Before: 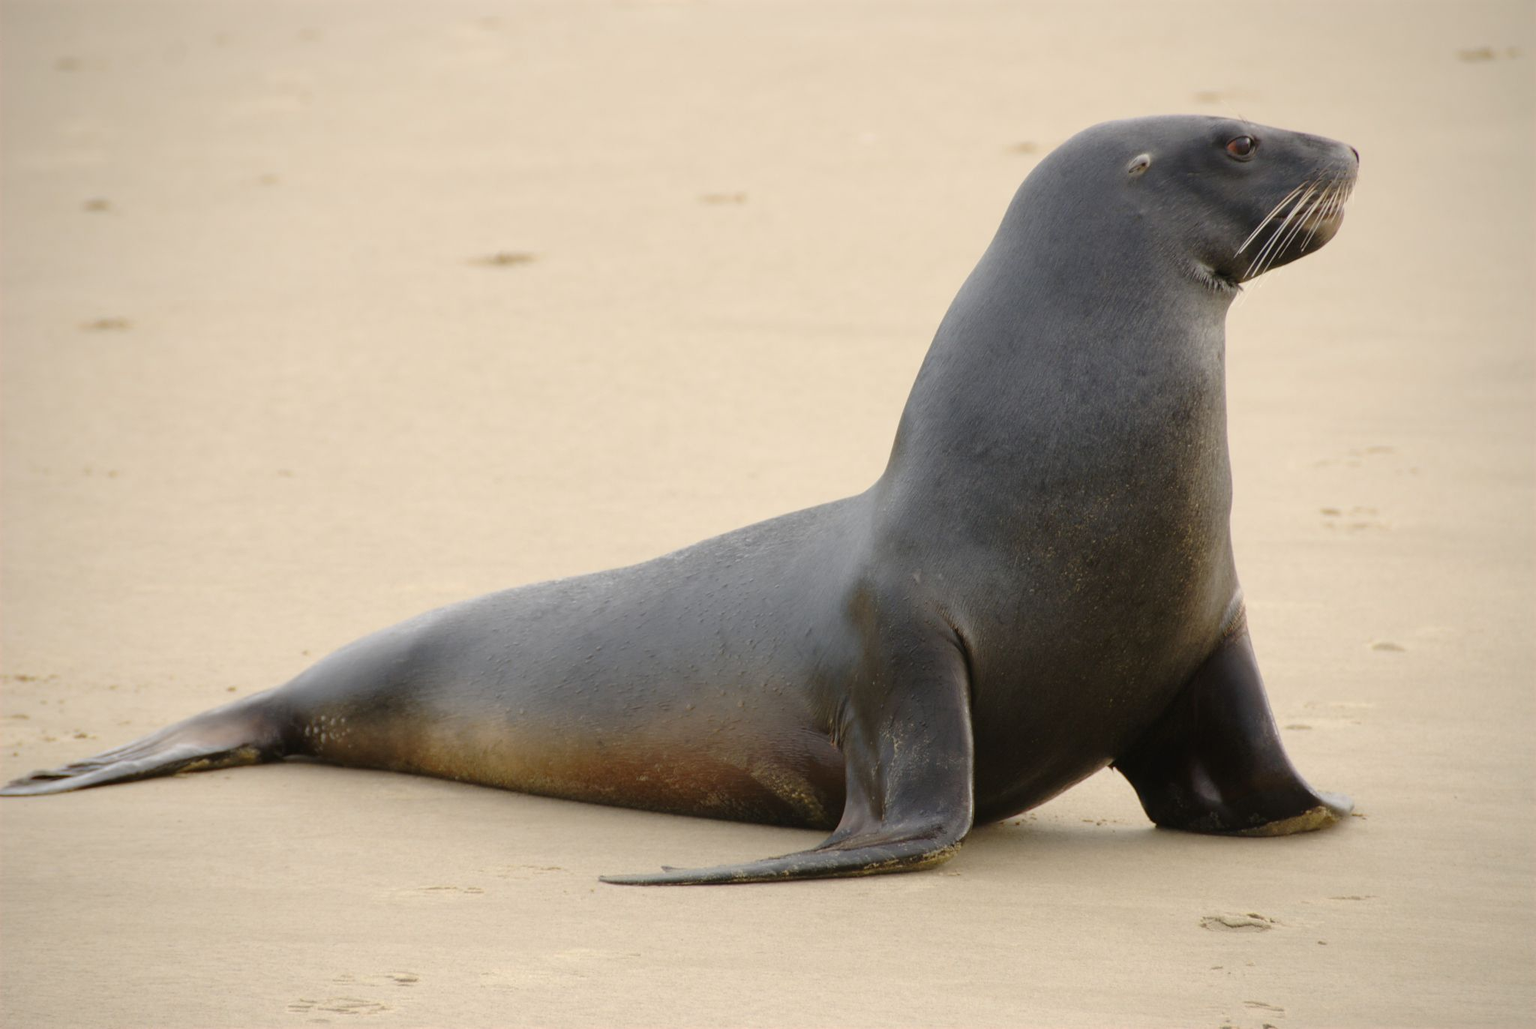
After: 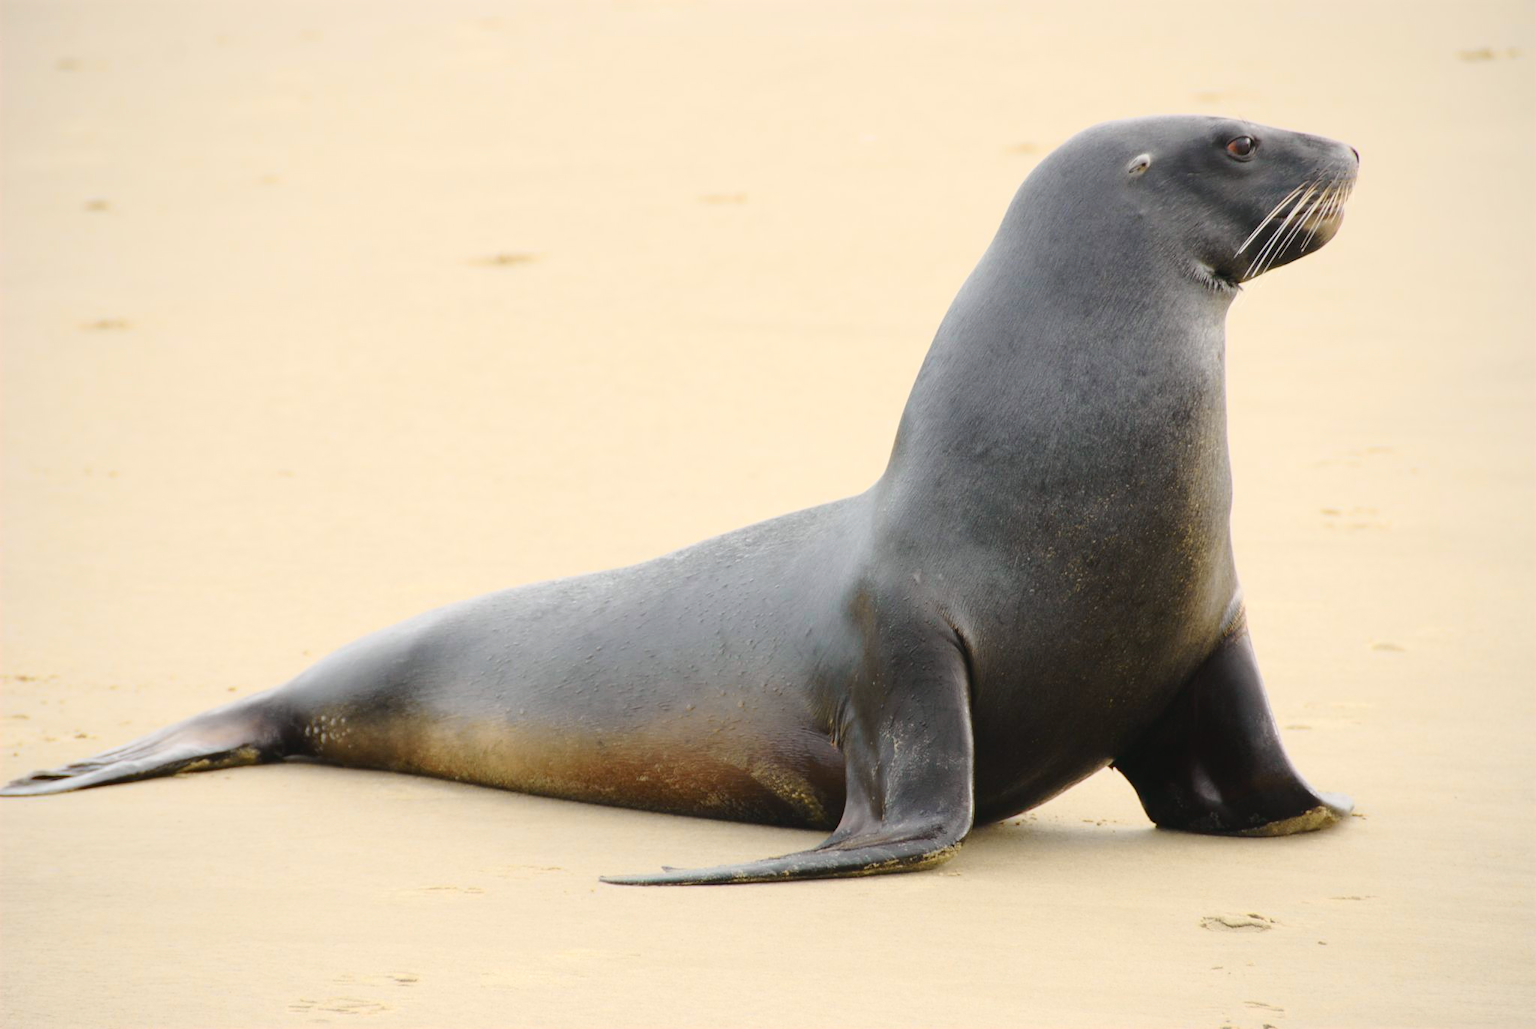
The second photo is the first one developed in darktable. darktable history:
exposure: black level correction 0, exposure 0.5 EV, compensate highlight preservation false
tone curve: curves: ch0 [(0, 0.029) (0.099, 0.082) (0.264, 0.253) (0.447, 0.481) (0.678, 0.721) (0.828, 0.857) (0.992, 0.94)]; ch1 [(0, 0) (0.311, 0.266) (0.411, 0.374) (0.481, 0.458) (0.501, 0.499) (0.514, 0.512) (0.575, 0.577) (0.643, 0.648) (0.682, 0.674) (0.802, 0.812) (1, 1)]; ch2 [(0, 0) (0.259, 0.207) (0.323, 0.311) (0.376, 0.353) (0.463, 0.456) (0.498, 0.498) (0.524, 0.512) (0.574, 0.582) (0.648, 0.653) (0.768, 0.728) (1, 1)], color space Lab, independent channels, preserve colors none
